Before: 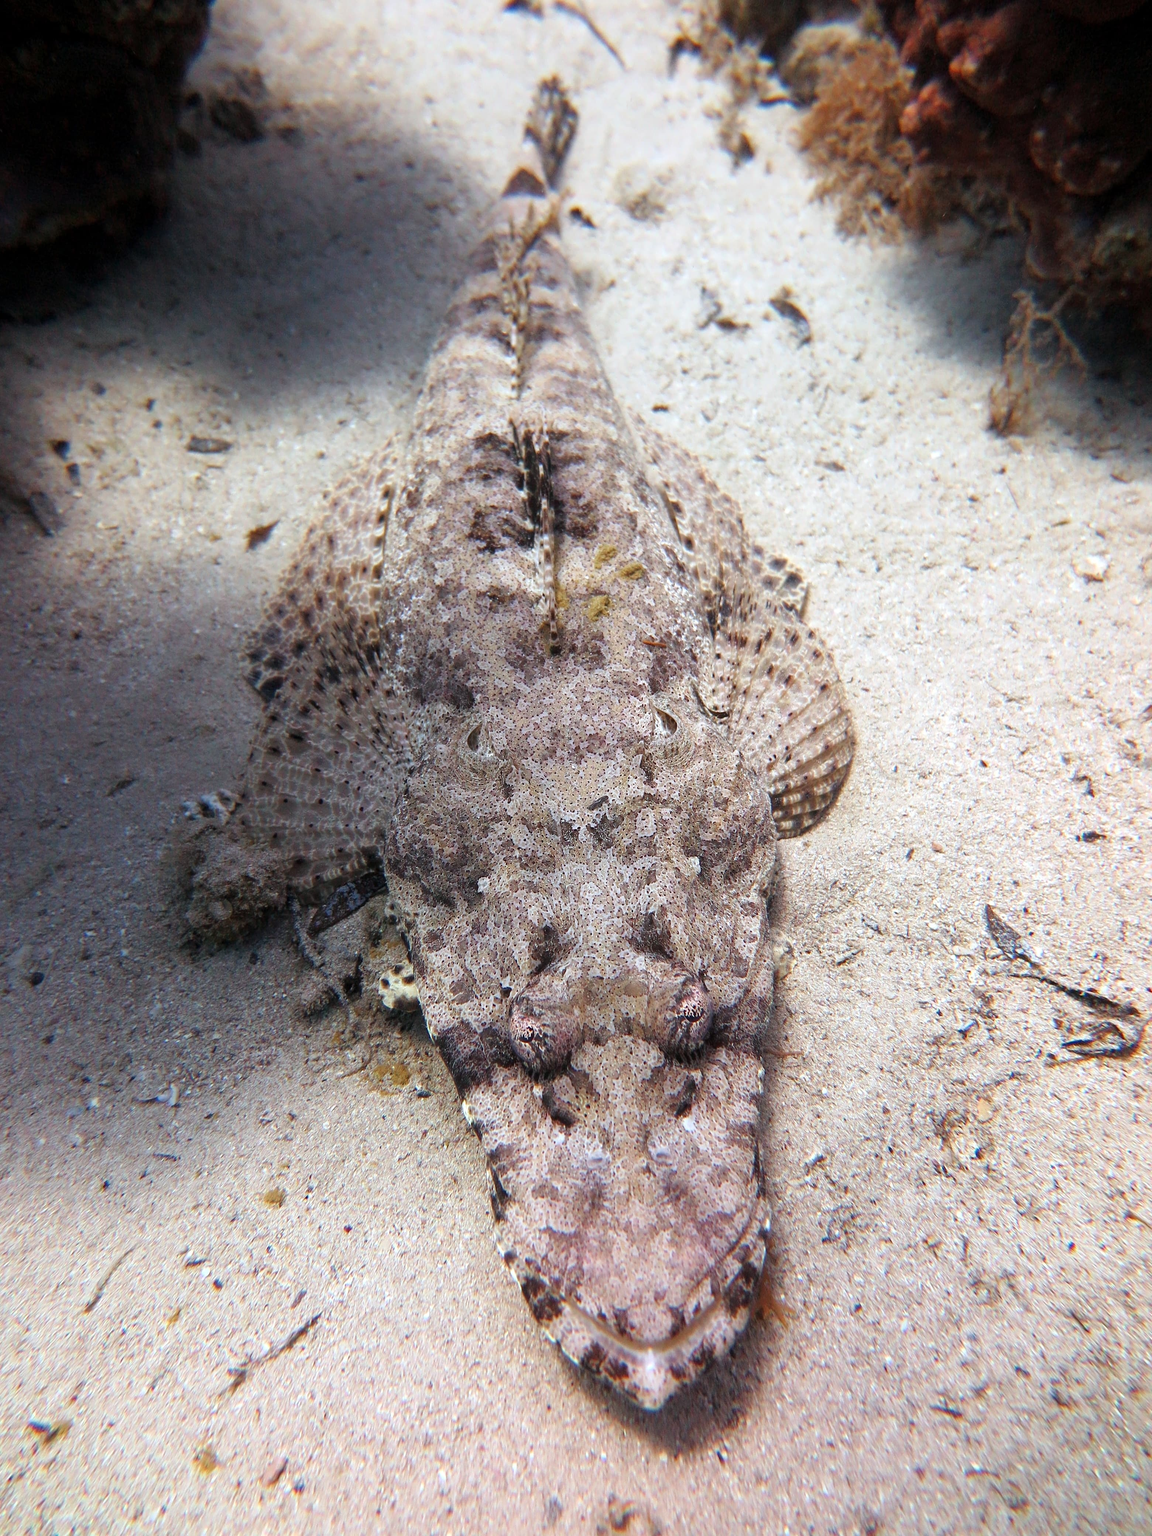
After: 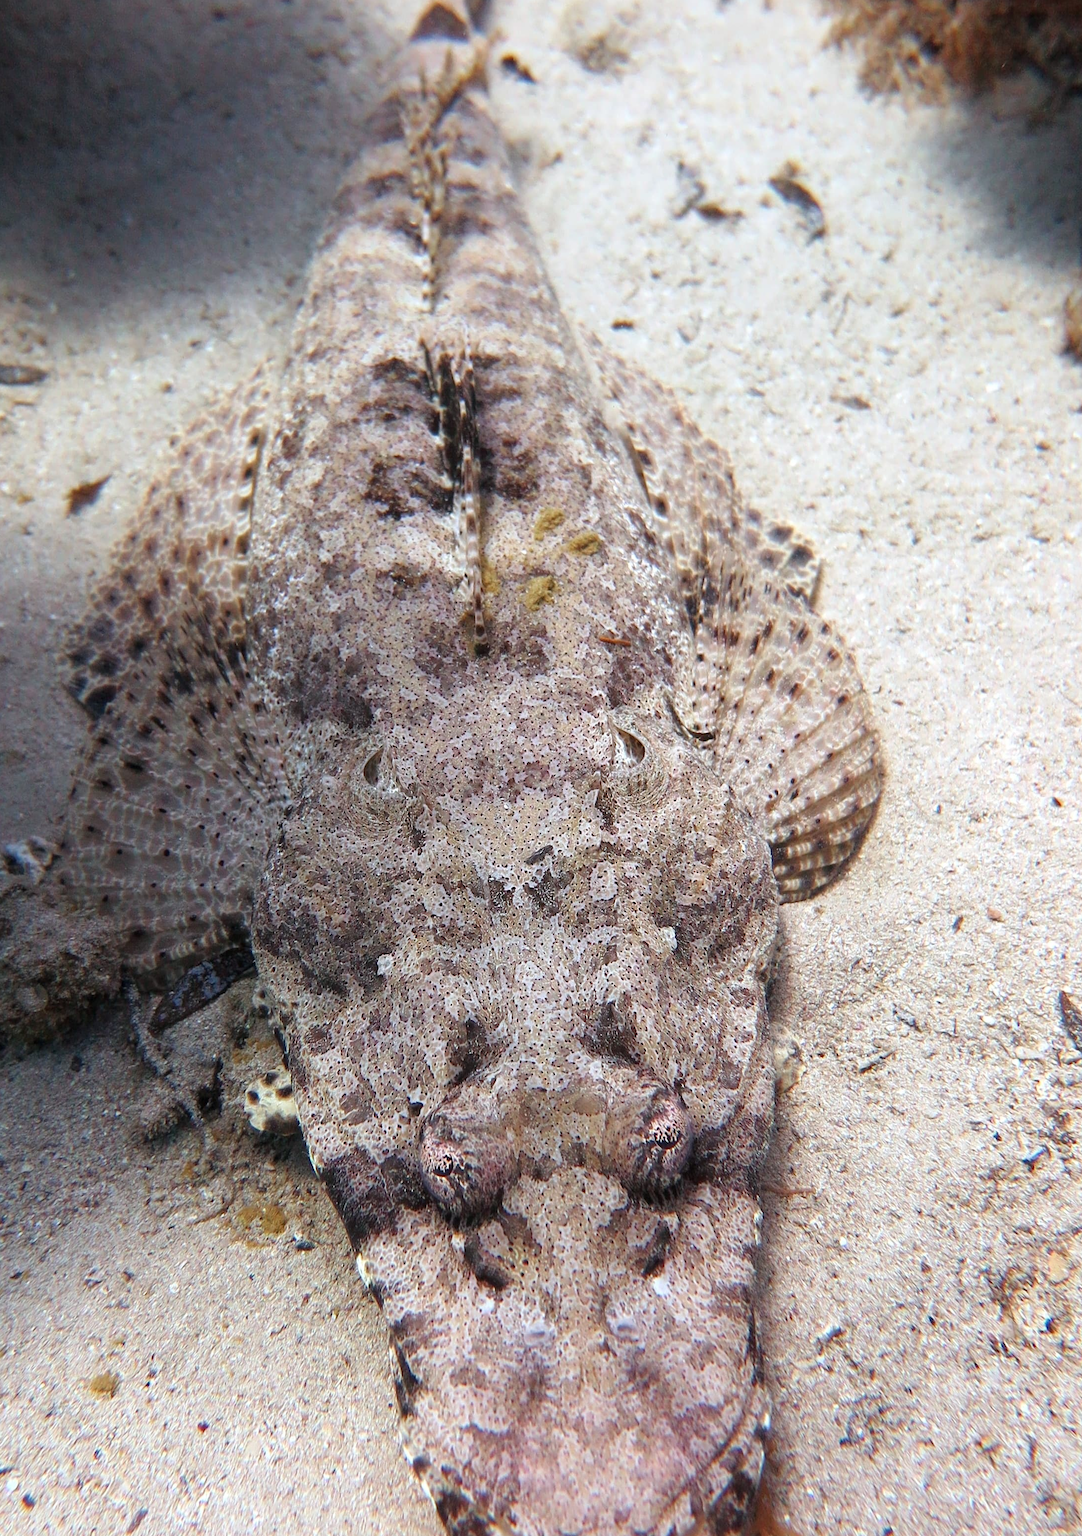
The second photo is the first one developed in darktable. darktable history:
crop and rotate: left 17.085%, top 10.855%, right 12.909%, bottom 14.656%
